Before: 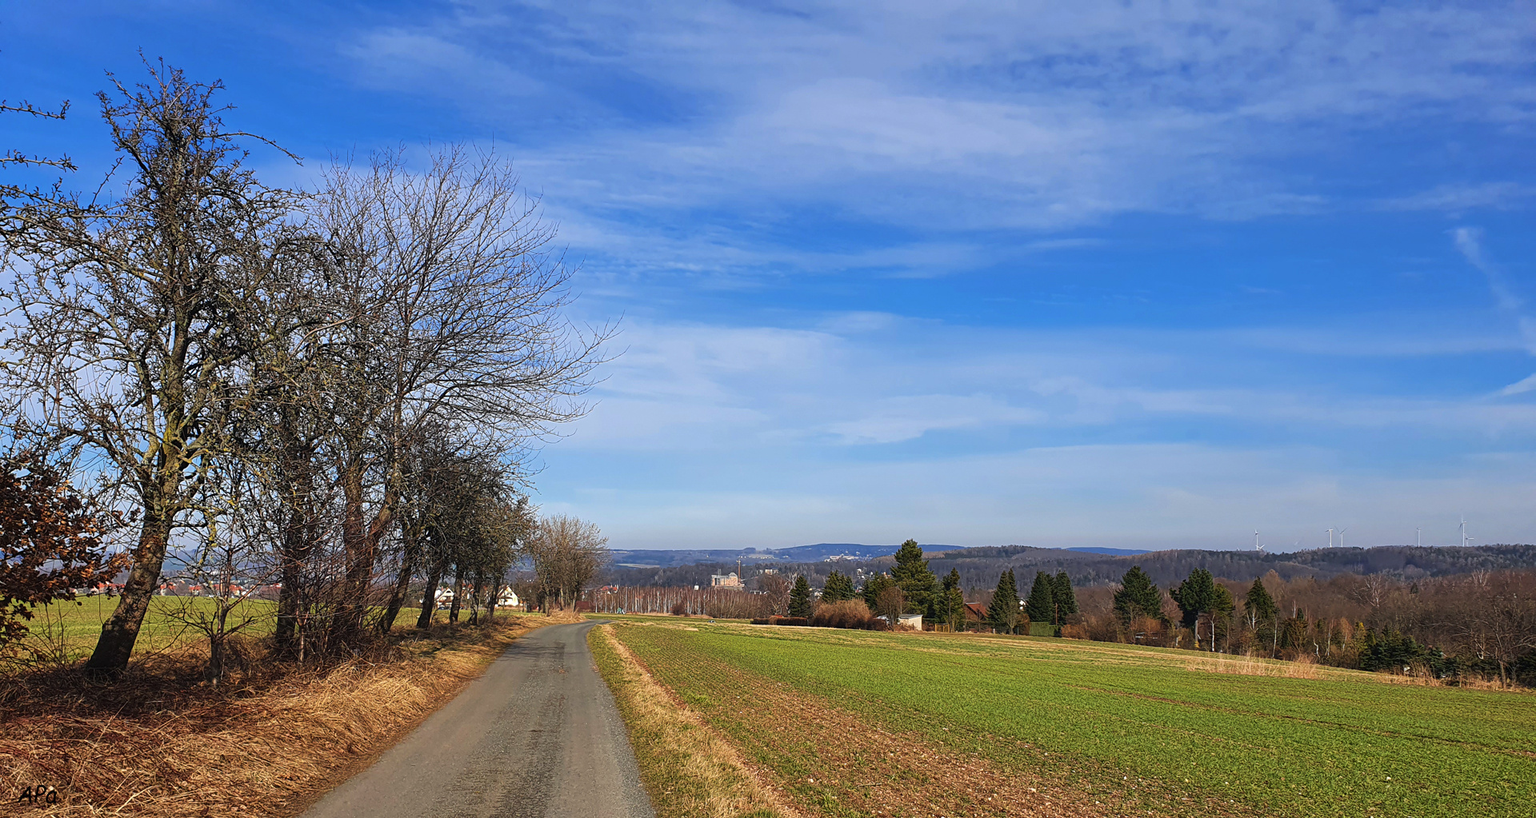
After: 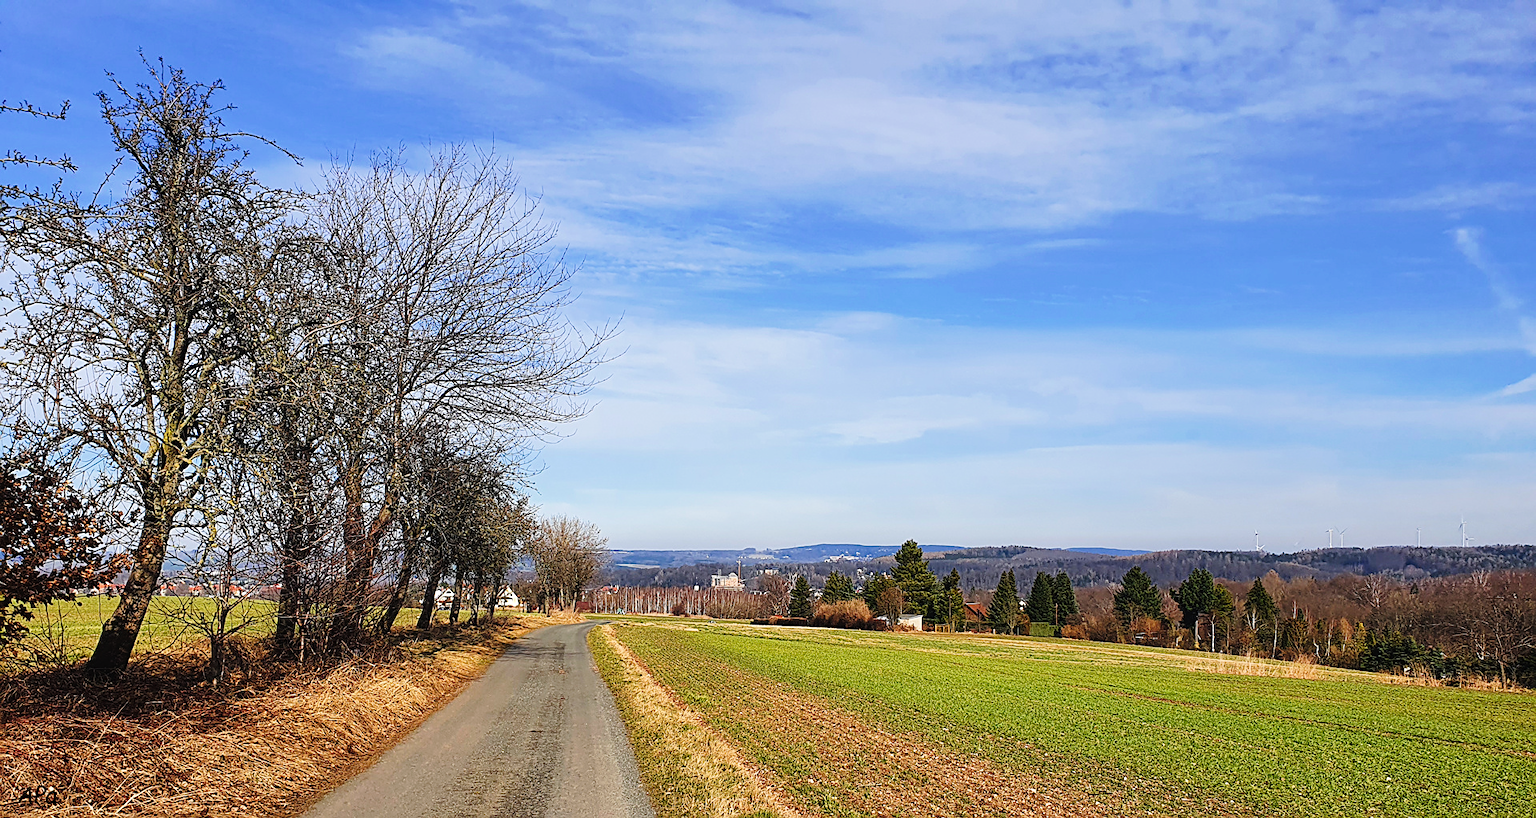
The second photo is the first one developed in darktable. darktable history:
sharpen: on, module defaults
tone curve: curves: ch0 [(0, 0) (0.003, 0.016) (0.011, 0.019) (0.025, 0.023) (0.044, 0.029) (0.069, 0.042) (0.1, 0.068) (0.136, 0.101) (0.177, 0.143) (0.224, 0.21) (0.277, 0.289) (0.335, 0.379) (0.399, 0.476) (0.468, 0.569) (0.543, 0.654) (0.623, 0.75) (0.709, 0.822) (0.801, 0.893) (0.898, 0.946) (1, 1)], preserve colors none
